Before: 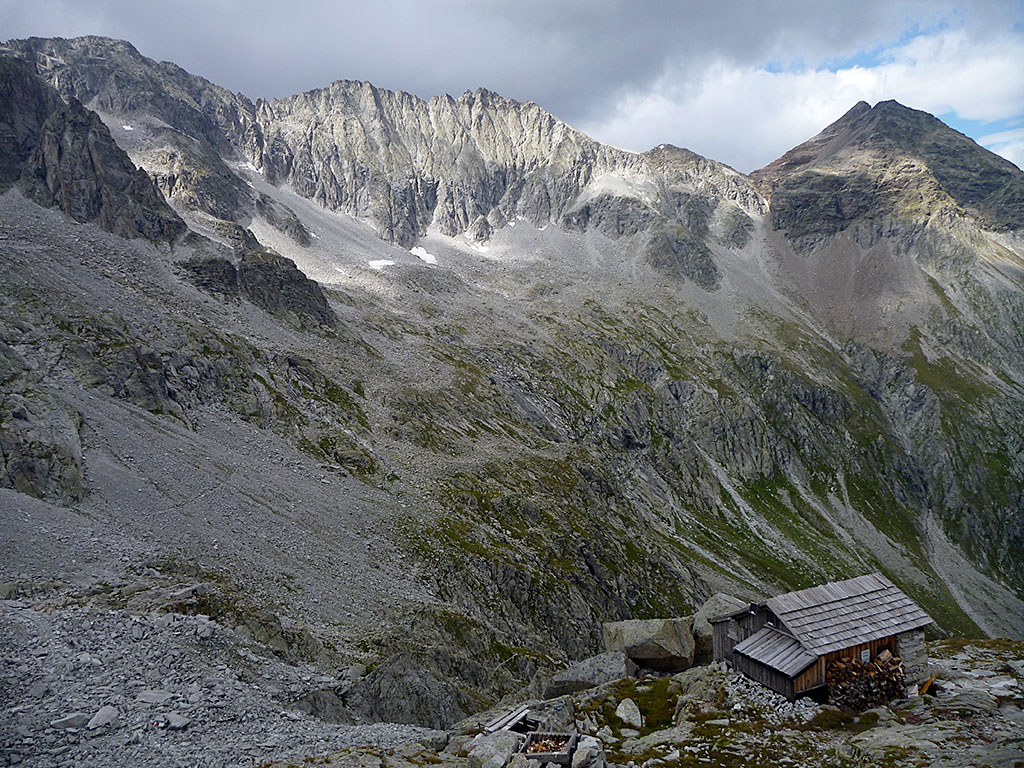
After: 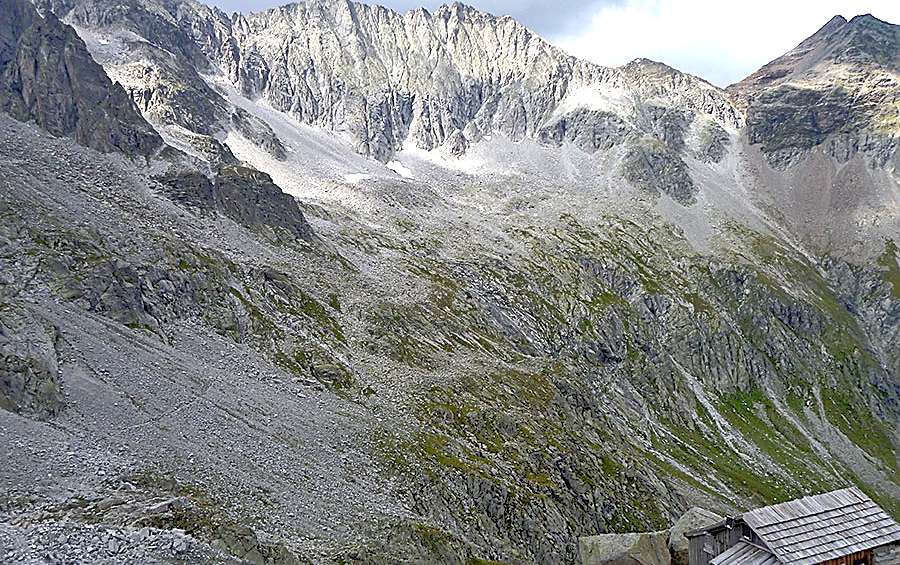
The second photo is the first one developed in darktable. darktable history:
exposure: black level correction 0.001, exposure 0.675 EV, compensate highlight preservation false
tone equalizer: -8 EV -0.528 EV, -7 EV -0.319 EV, -6 EV -0.083 EV, -5 EV 0.413 EV, -4 EV 0.985 EV, -3 EV 0.791 EV, -2 EV -0.01 EV, -1 EV 0.14 EV, +0 EV -0.012 EV, smoothing 1
crop and rotate: left 2.425%, top 11.305%, right 9.6%, bottom 15.08%
sharpen: on, module defaults
